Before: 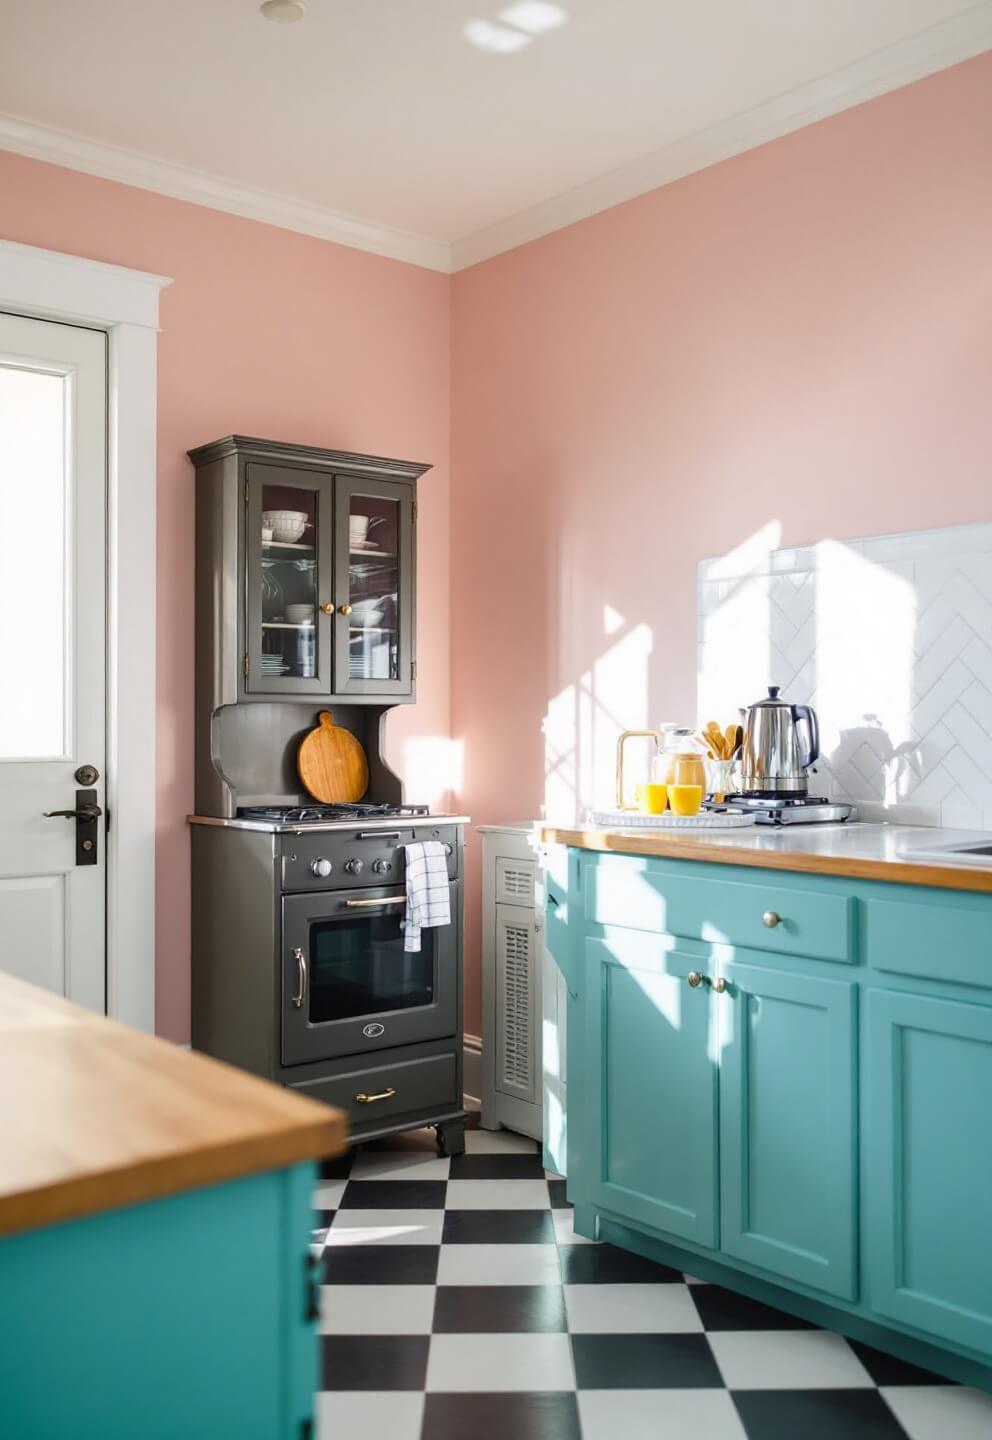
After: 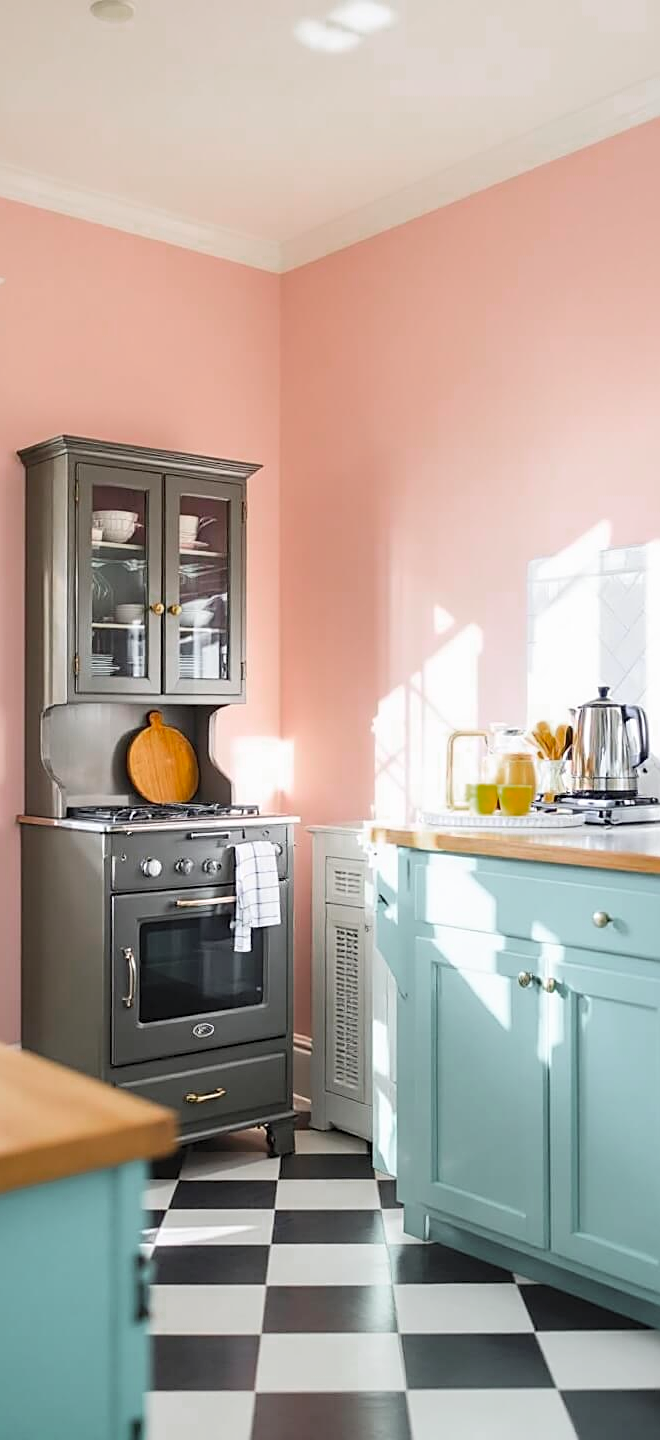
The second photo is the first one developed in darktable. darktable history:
tone equalizer: -8 EV 0.055 EV, edges refinement/feathering 500, mask exposure compensation -1.57 EV, preserve details no
contrast brightness saturation: contrast 0.138, brightness 0.216
exposure: exposure -0.044 EV, compensate exposure bias true, compensate highlight preservation false
crop: left 17.231%, right 16.166%
color zones: curves: ch0 [(0, 0.48) (0.209, 0.398) (0.305, 0.332) (0.429, 0.493) (0.571, 0.5) (0.714, 0.5) (0.857, 0.5) (1, 0.48)]; ch1 [(0, 0.633) (0.143, 0.586) (0.286, 0.489) (0.429, 0.448) (0.571, 0.31) (0.714, 0.335) (0.857, 0.492) (1, 0.633)]; ch2 [(0, 0.448) (0.143, 0.498) (0.286, 0.5) (0.429, 0.5) (0.571, 0.5) (0.714, 0.5) (0.857, 0.5) (1, 0.448)]
sharpen: on, module defaults
